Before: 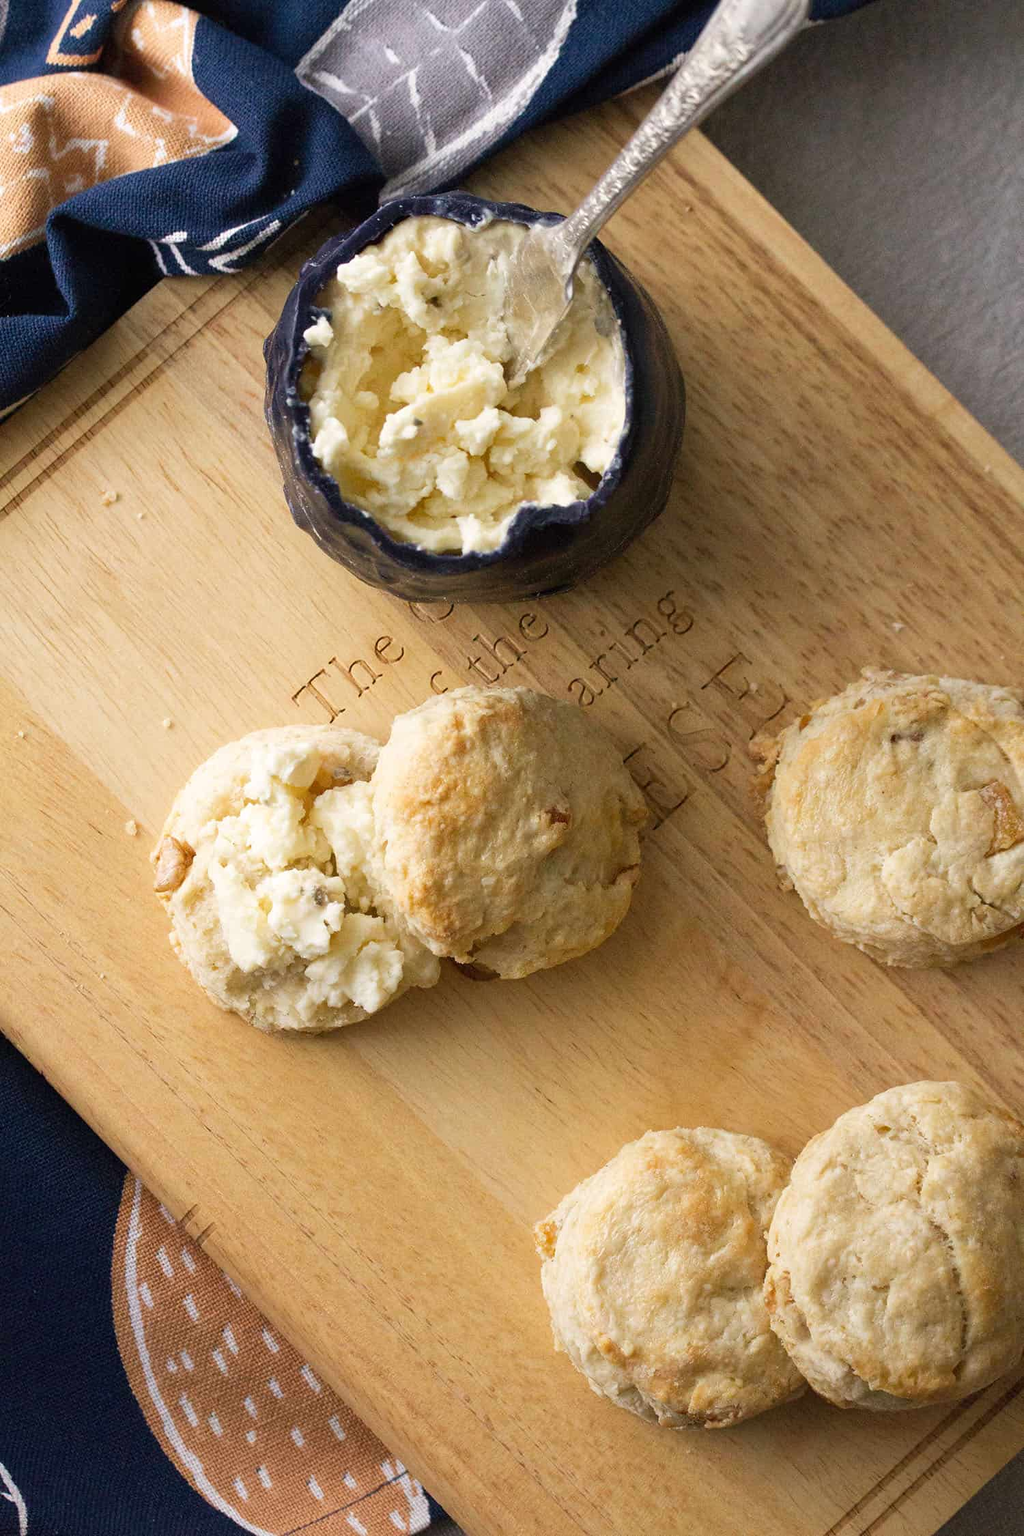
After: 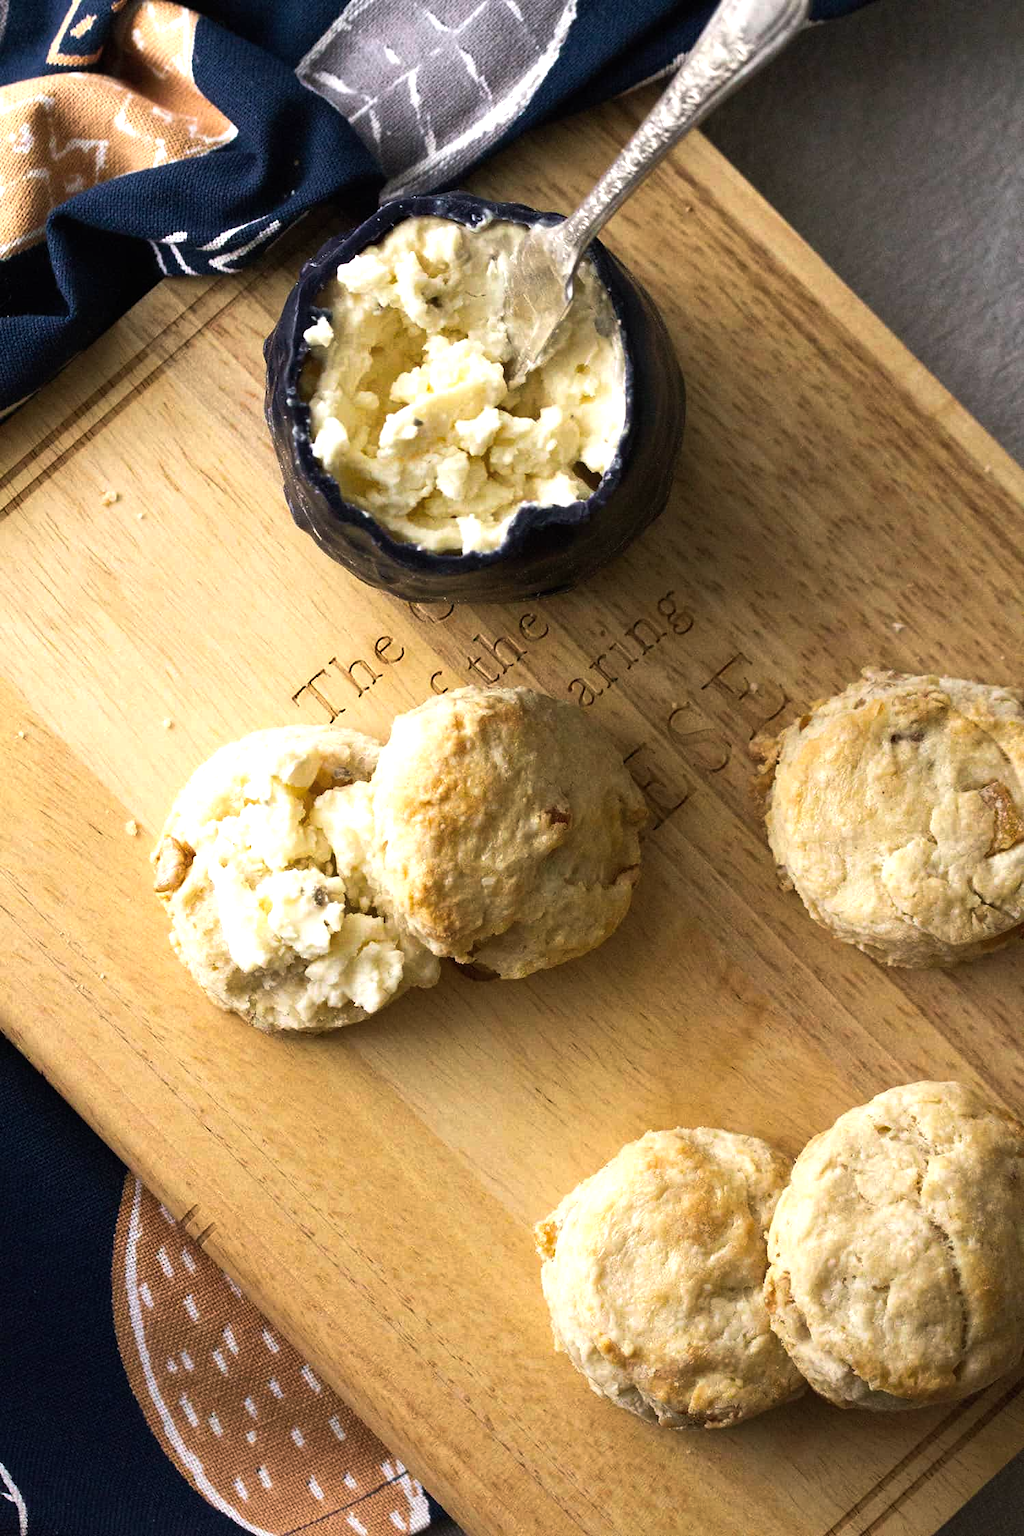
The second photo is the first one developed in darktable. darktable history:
color balance rgb: shadows lift › luminance -9.77%, shadows lift › chroma 0.737%, shadows lift › hue 111.2°, perceptual saturation grading › global saturation -0.116%, perceptual brilliance grading › highlights 14.403%, perceptual brilliance grading › mid-tones -6.922%, perceptual brilliance grading › shadows -26.938%, global vibrance 20%
